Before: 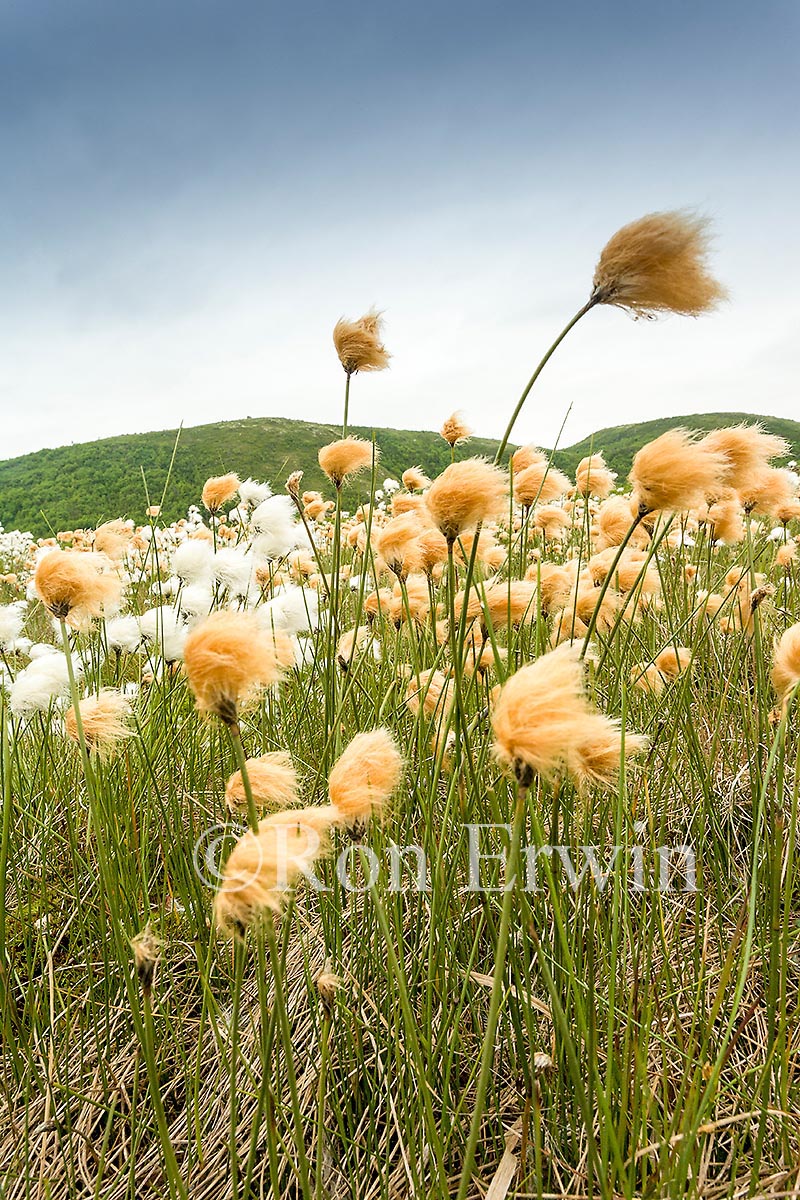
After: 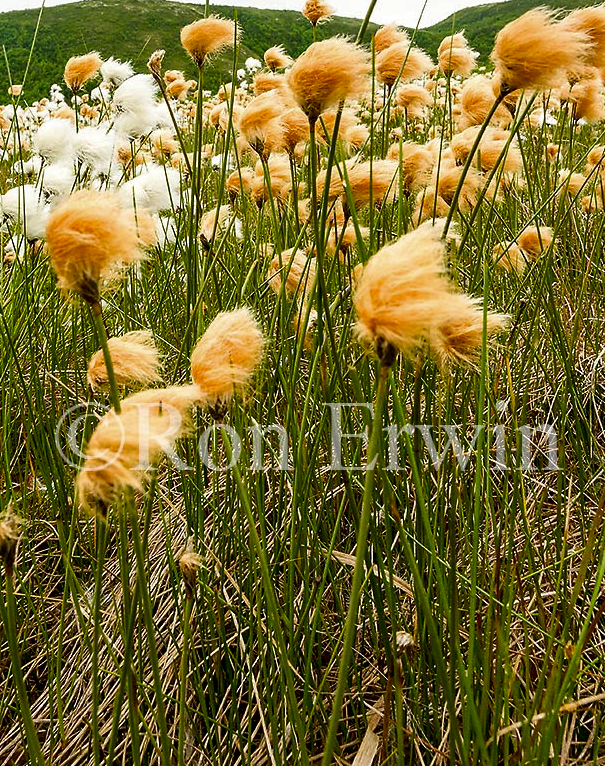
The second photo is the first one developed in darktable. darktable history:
crop and rotate: left 17.299%, top 35.115%, right 7.015%, bottom 1.024%
contrast brightness saturation: brightness -0.25, saturation 0.2
